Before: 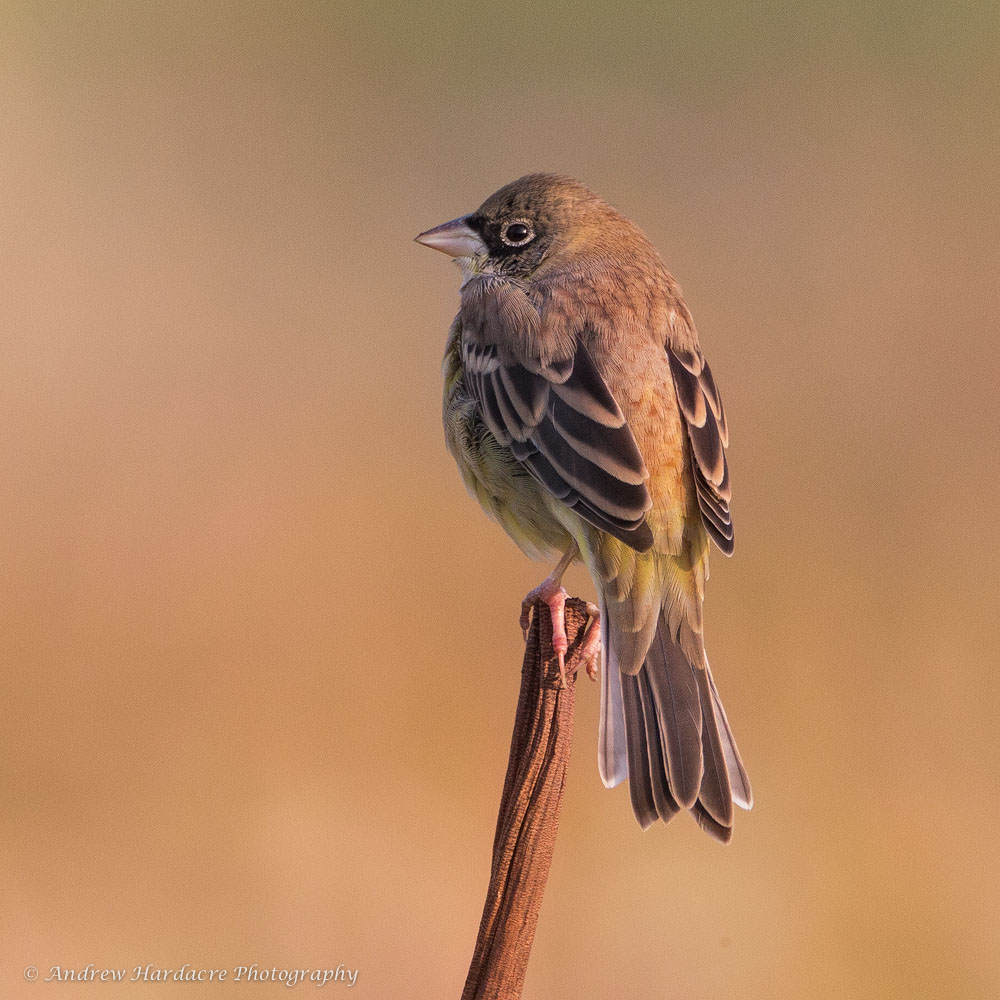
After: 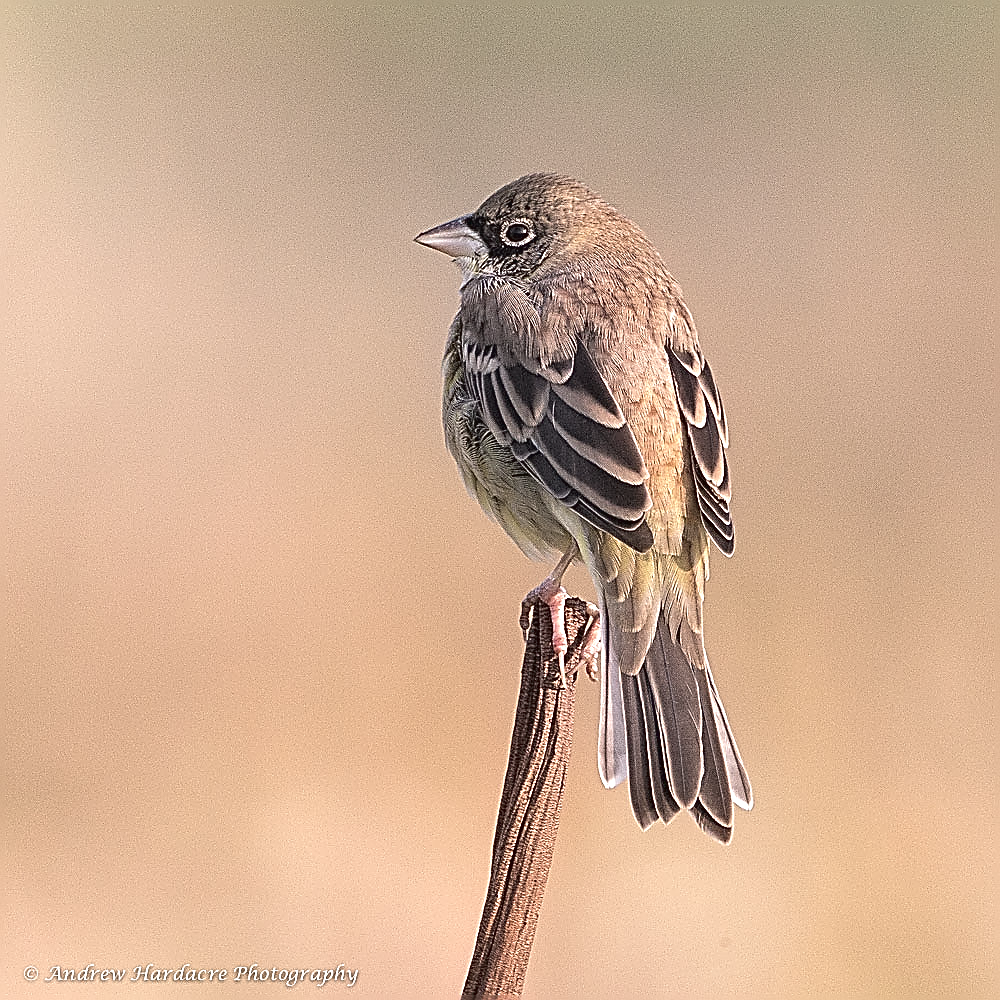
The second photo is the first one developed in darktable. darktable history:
contrast brightness saturation: contrast -0.044, saturation -0.399
sharpen: amount 1.992
exposure: exposure 0.737 EV, compensate highlight preservation false
